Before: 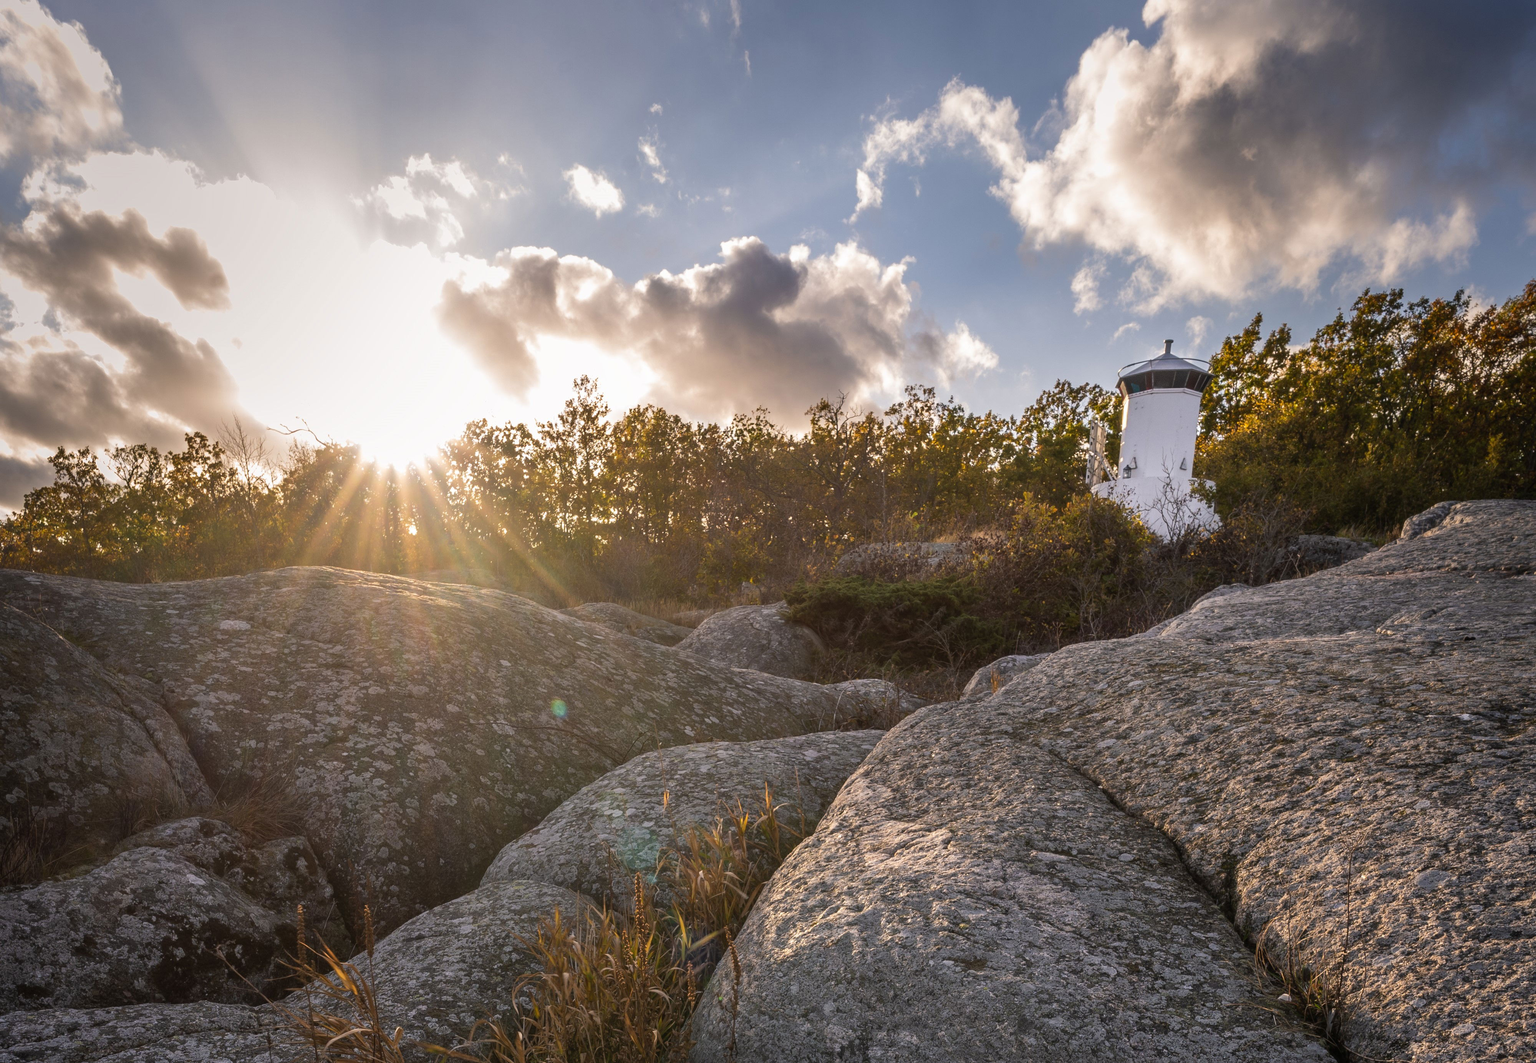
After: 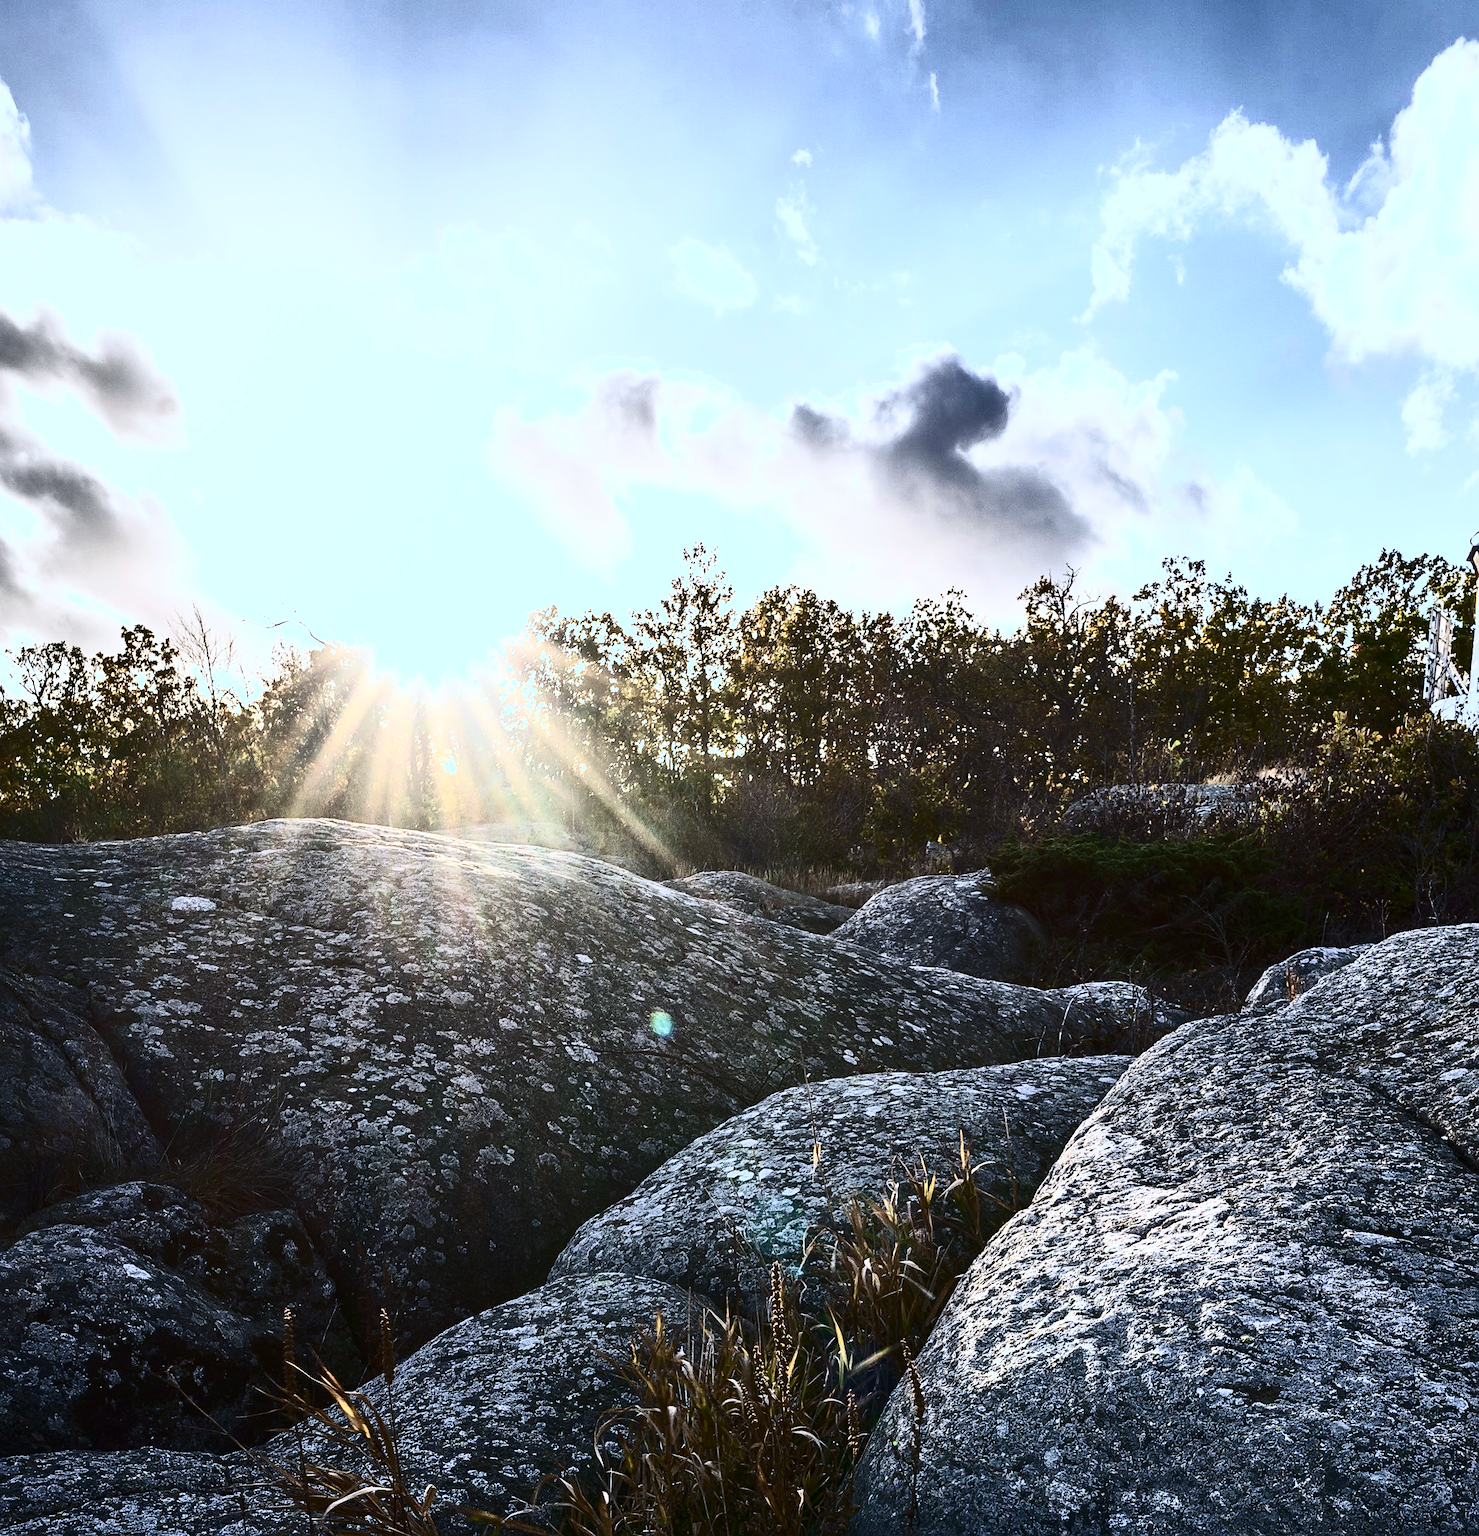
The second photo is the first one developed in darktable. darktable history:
crop and rotate: left 6.617%, right 26.717%
contrast brightness saturation: contrast 0.93, brightness 0.2
sharpen: on, module defaults
color calibration: x 0.396, y 0.386, temperature 3669 K
color balance: output saturation 98.5%
